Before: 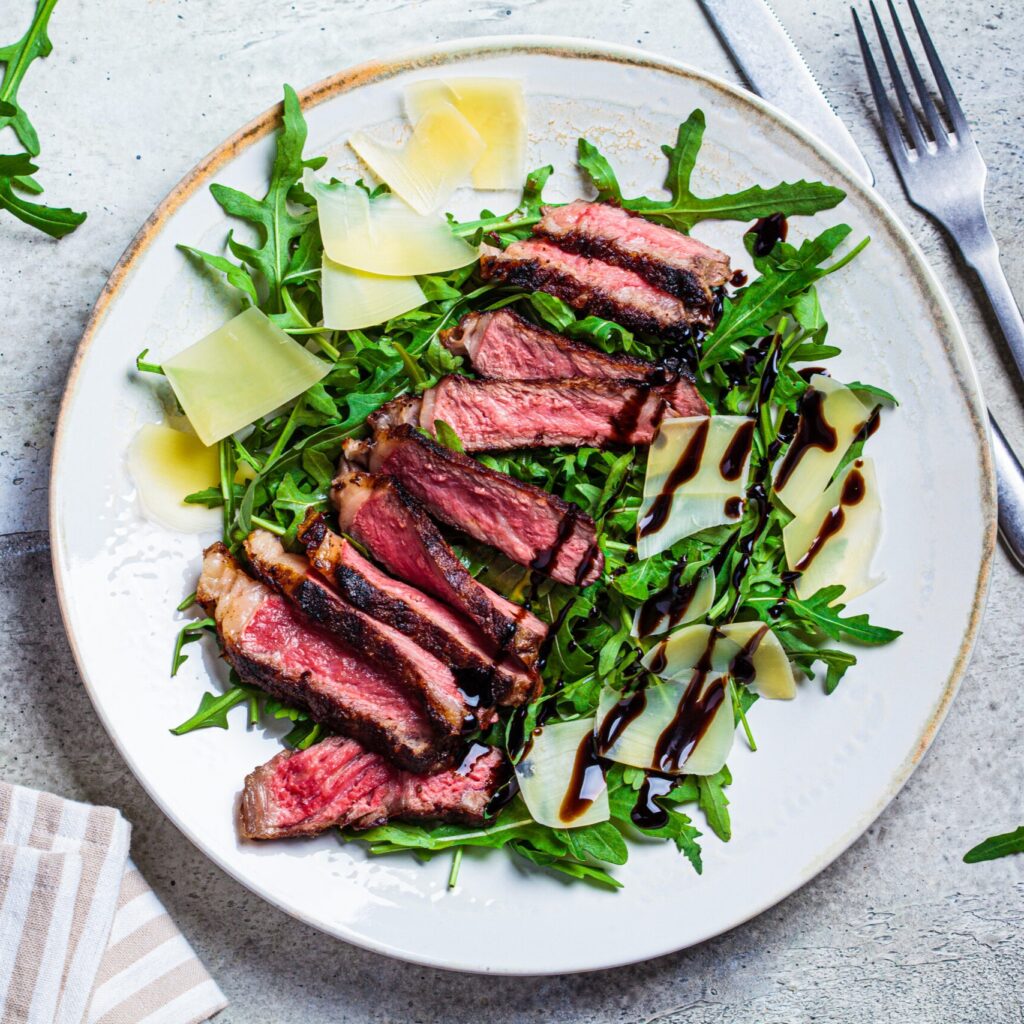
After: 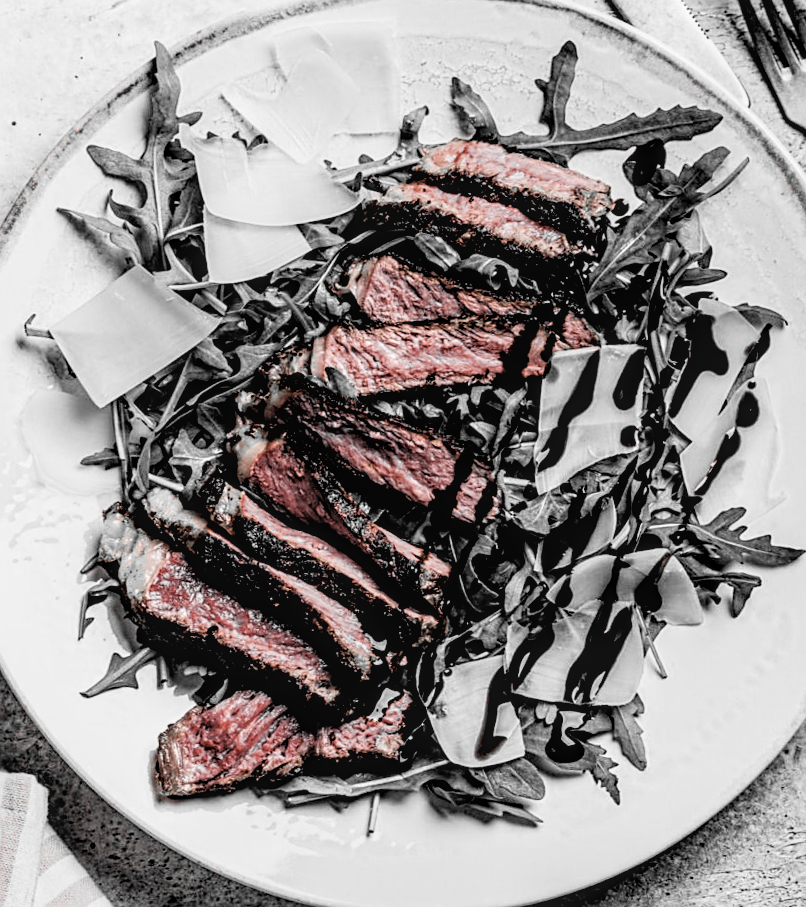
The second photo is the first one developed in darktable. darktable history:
rgb levels: levels [[0.034, 0.472, 0.904], [0, 0.5, 1], [0, 0.5, 1]]
color zones: curves: ch1 [(0, 0.006) (0.094, 0.285) (0.171, 0.001) (0.429, 0.001) (0.571, 0.003) (0.714, 0.004) (0.857, 0.004) (1, 0.006)]
rotate and perspective: rotation -3.52°, crop left 0.036, crop right 0.964, crop top 0.081, crop bottom 0.919
local contrast: on, module defaults
sharpen: on, module defaults
color balance rgb: perceptual saturation grading › global saturation 20%, global vibrance 20%
filmic rgb: black relative exposure -8.07 EV, white relative exposure 3 EV, hardness 5.35, contrast 1.25
crop and rotate: left 9.597%, right 10.195%
